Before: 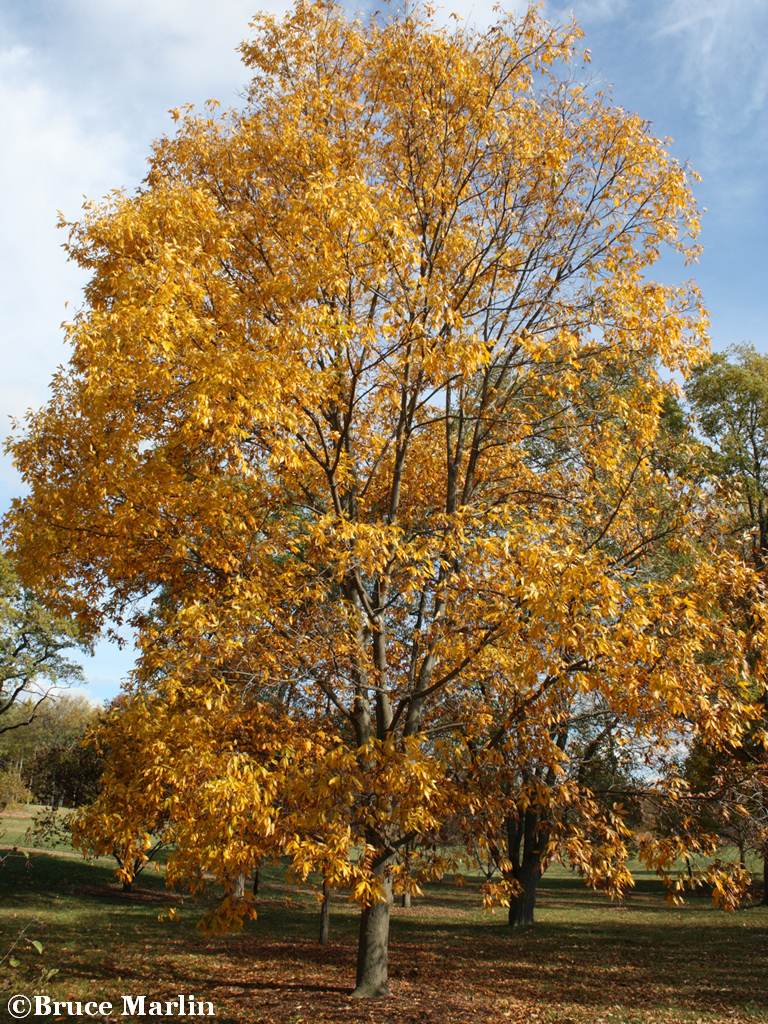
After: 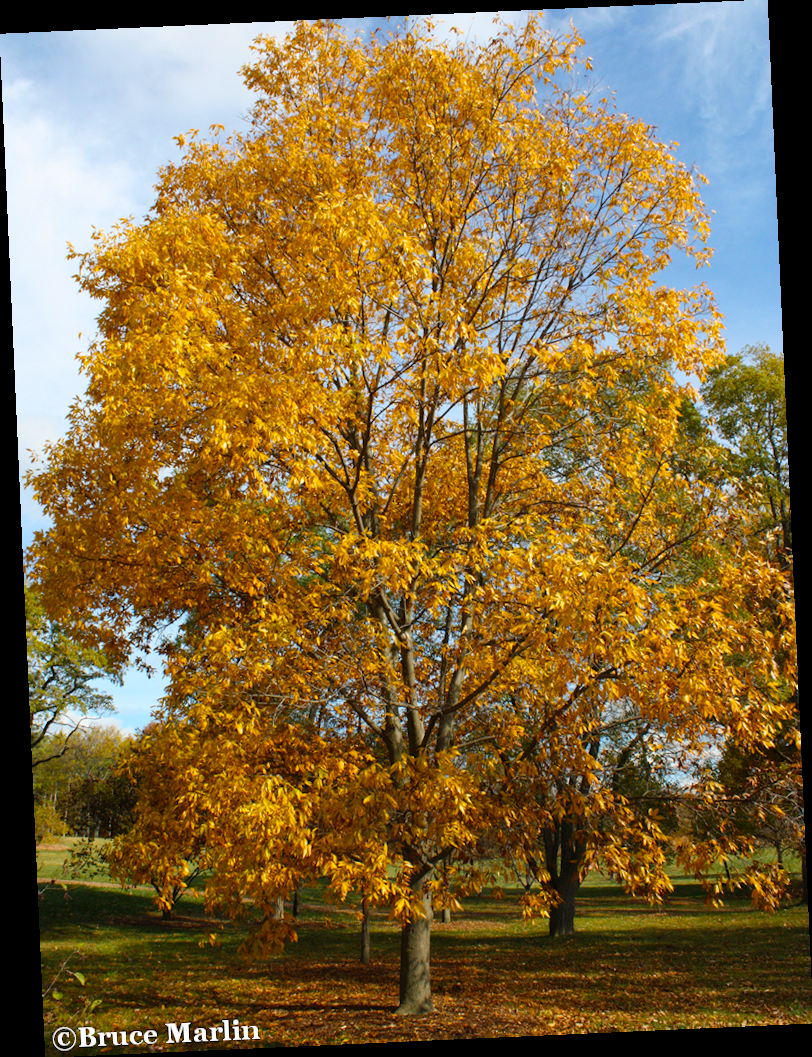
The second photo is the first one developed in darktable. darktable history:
color balance rgb: perceptual saturation grading › global saturation 30%, global vibrance 20%
rotate and perspective: rotation -2.56°, automatic cropping off
